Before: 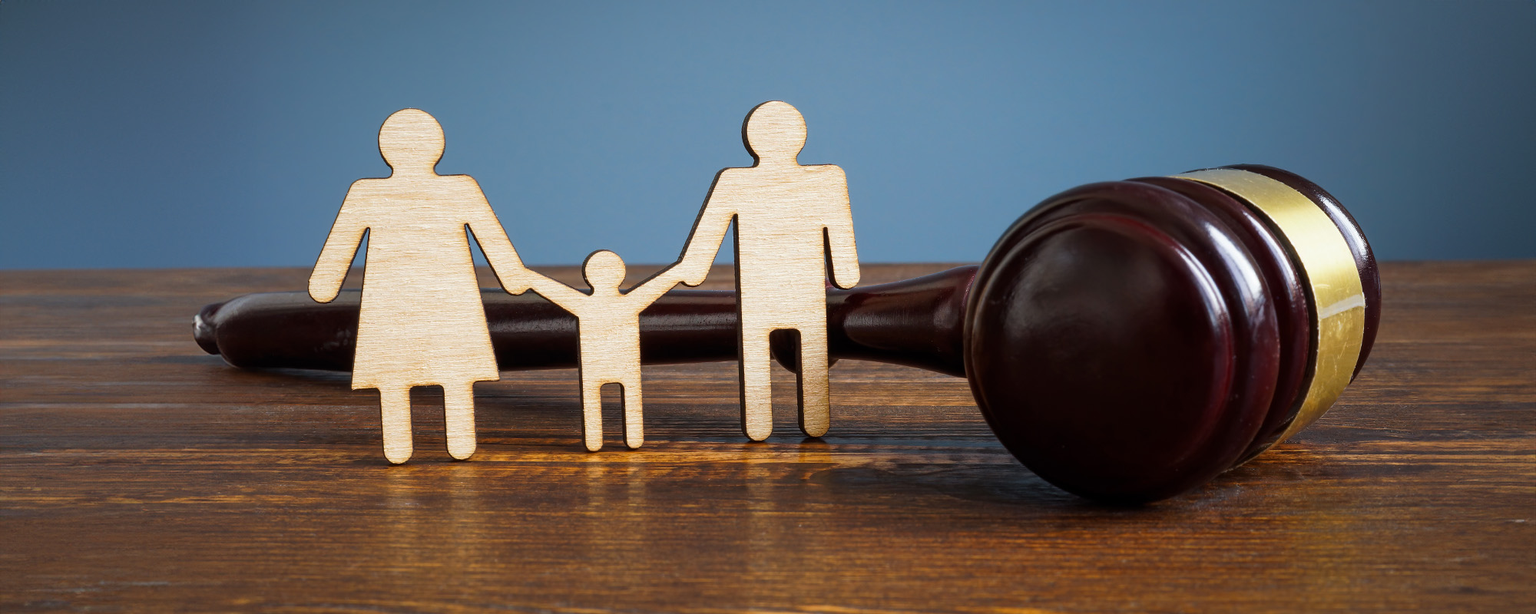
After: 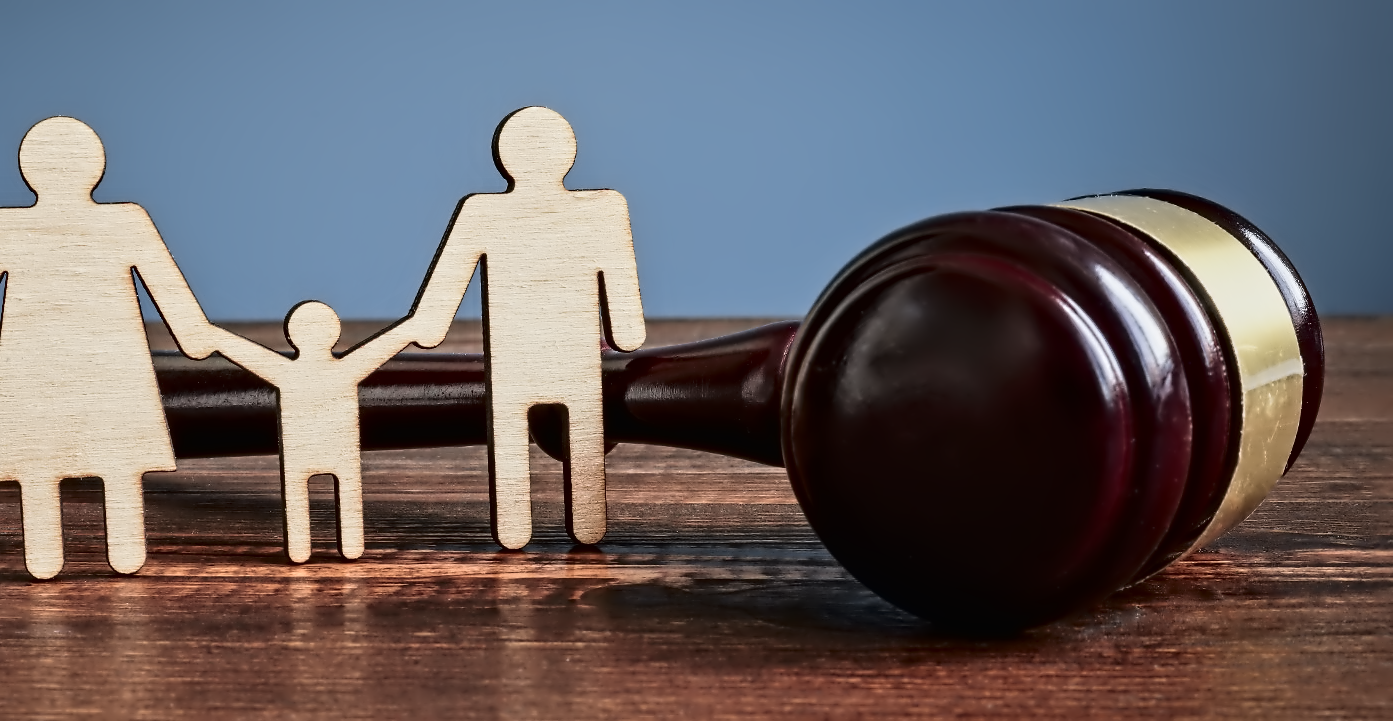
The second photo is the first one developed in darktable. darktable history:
tone curve: curves: ch0 [(0, 0.009) (0.105, 0.069) (0.195, 0.154) (0.289, 0.278) (0.384, 0.391) (0.513, 0.53) (0.66, 0.667) (0.895, 0.863) (1, 0.919)]; ch1 [(0, 0) (0.161, 0.092) (0.35, 0.33) (0.403, 0.395) (0.456, 0.469) (0.502, 0.499) (0.519, 0.514) (0.576, 0.587) (0.642, 0.645) (0.701, 0.742) (1, 0.942)]; ch2 [(0, 0) (0.371, 0.362) (0.437, 0.437) (0.501, 0.5) (0.53, 0.528) (0.569, 0.551) (0.619, 0.58) (0.883, 0.752) (1, 0.929)], color space Lab, independent channels, preserve colors none
crop and rotate: left 23.747%, top 3.135%, right 6.585%, bottom 6.634%
contrast equalizer: y [[0.5, 0.542, 0.583, 0.625, 0.667, 0.708], [0.5 ×6], [0.5 ×6], [0, 0.033, 0.067, 0.1, 0.133, 0.167], [0, 0.05, 0.1, 0.15, 0.2, 0.25]]
